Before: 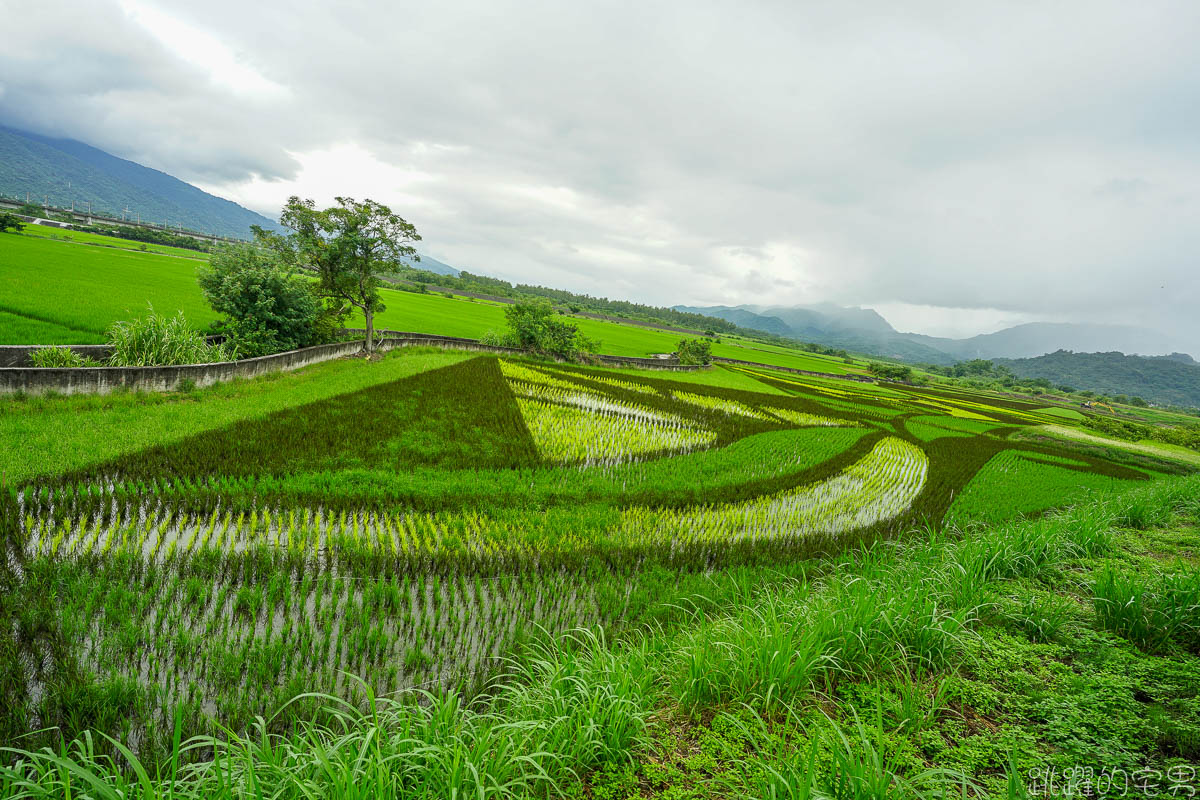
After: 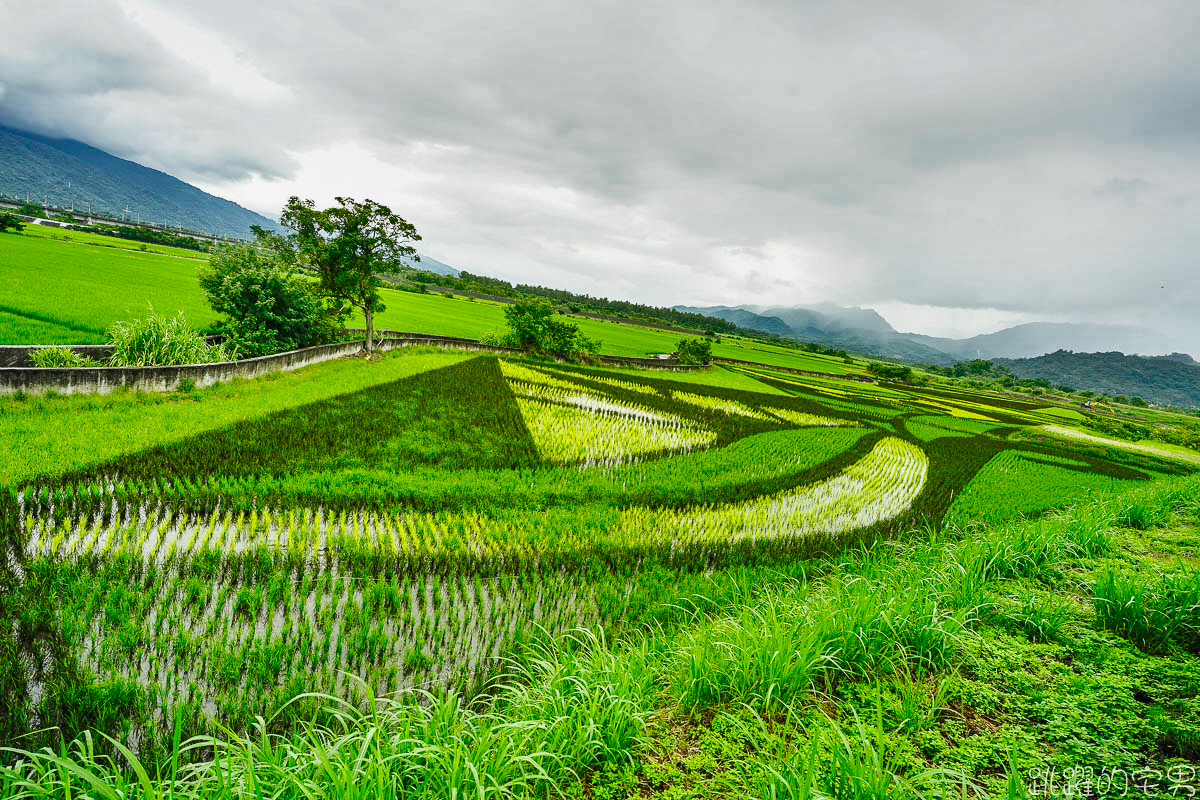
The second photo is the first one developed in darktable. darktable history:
shadows and highlights: shadows 24.5, highlights -78.15, soften with gaussian
base curve: curves: ch0 [(0, 0) (0.032, 0.037) (0.105, 0.228) (0.435, 0.76) (0.856, 0.983) (1, 1)], preserve colors none
exposure: black level correction 0, exposure 0.4 EV, compensate exposure bias true, compensate highlight preservation false
